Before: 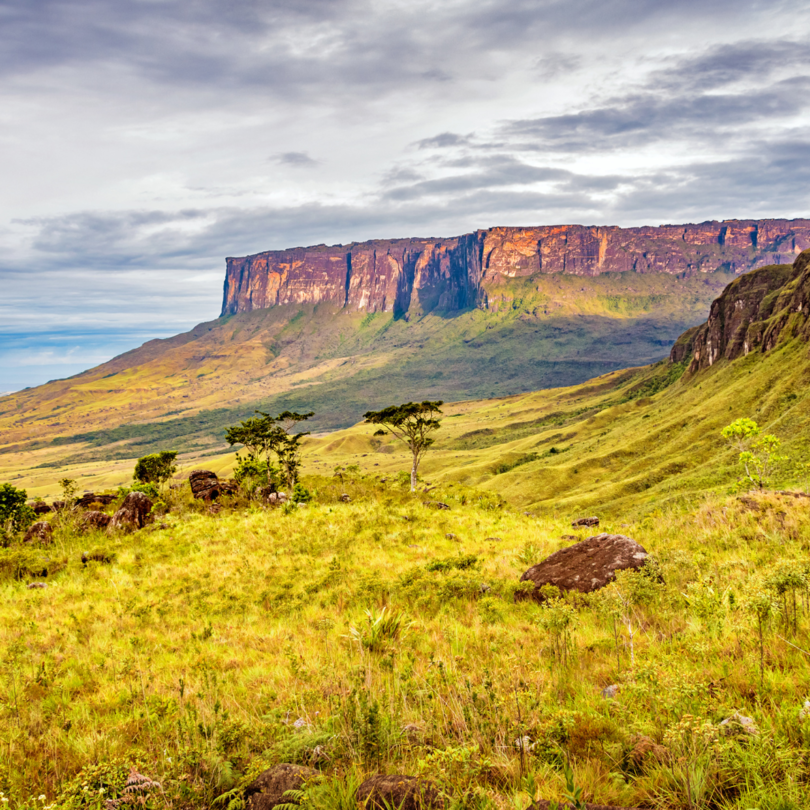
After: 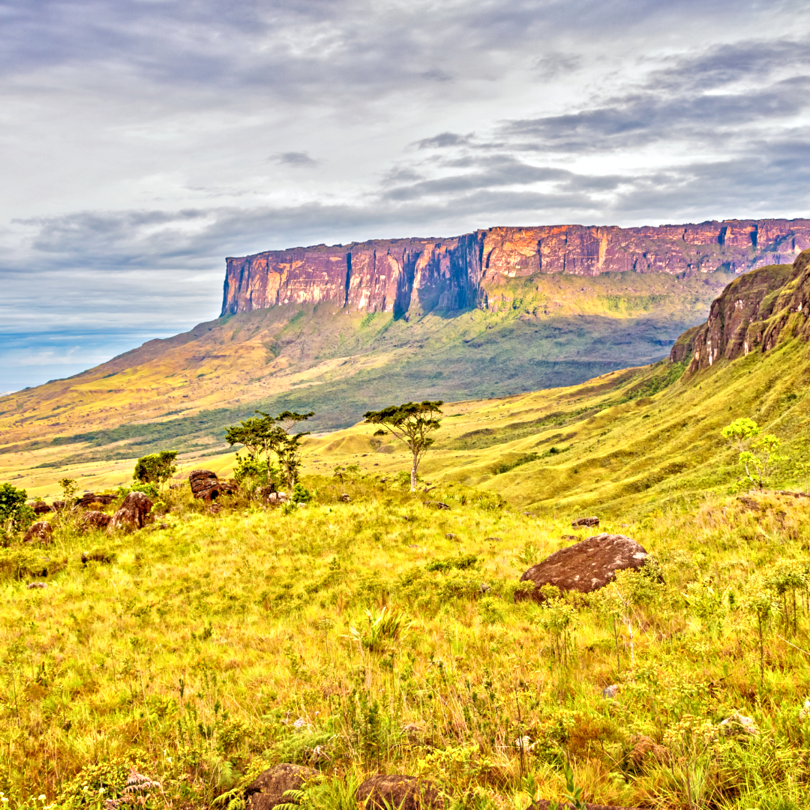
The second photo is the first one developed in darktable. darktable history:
tone equalizer: -8 EV 2 EV, -7 EV 2 EV, -6 EV 2 EV, -5 EV 2 EV, -4 EV 2 EV, -3 EV 1.5 EV, -2 EV 1 EV, -1 EV 0.5 EV
contrast equalizer: y [[0.5, 0.501, 0.532, 0.538, 0.54, 0.541], [0.5 ×6], [0.5 ×6], [0 ×6], [0 ×6]]
